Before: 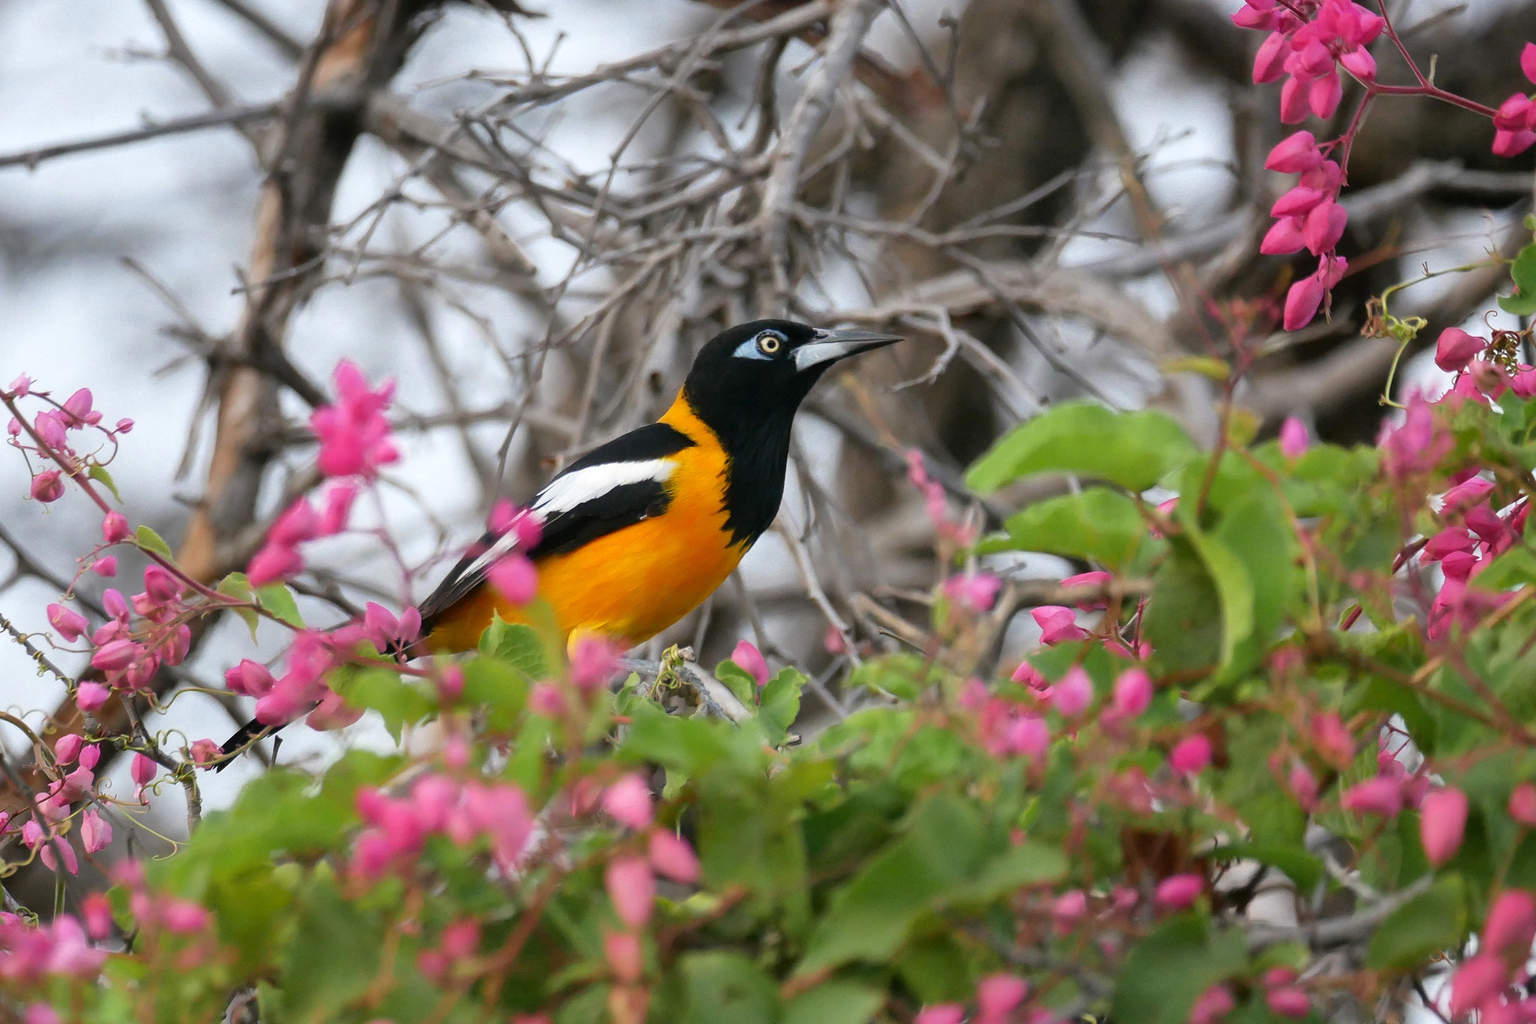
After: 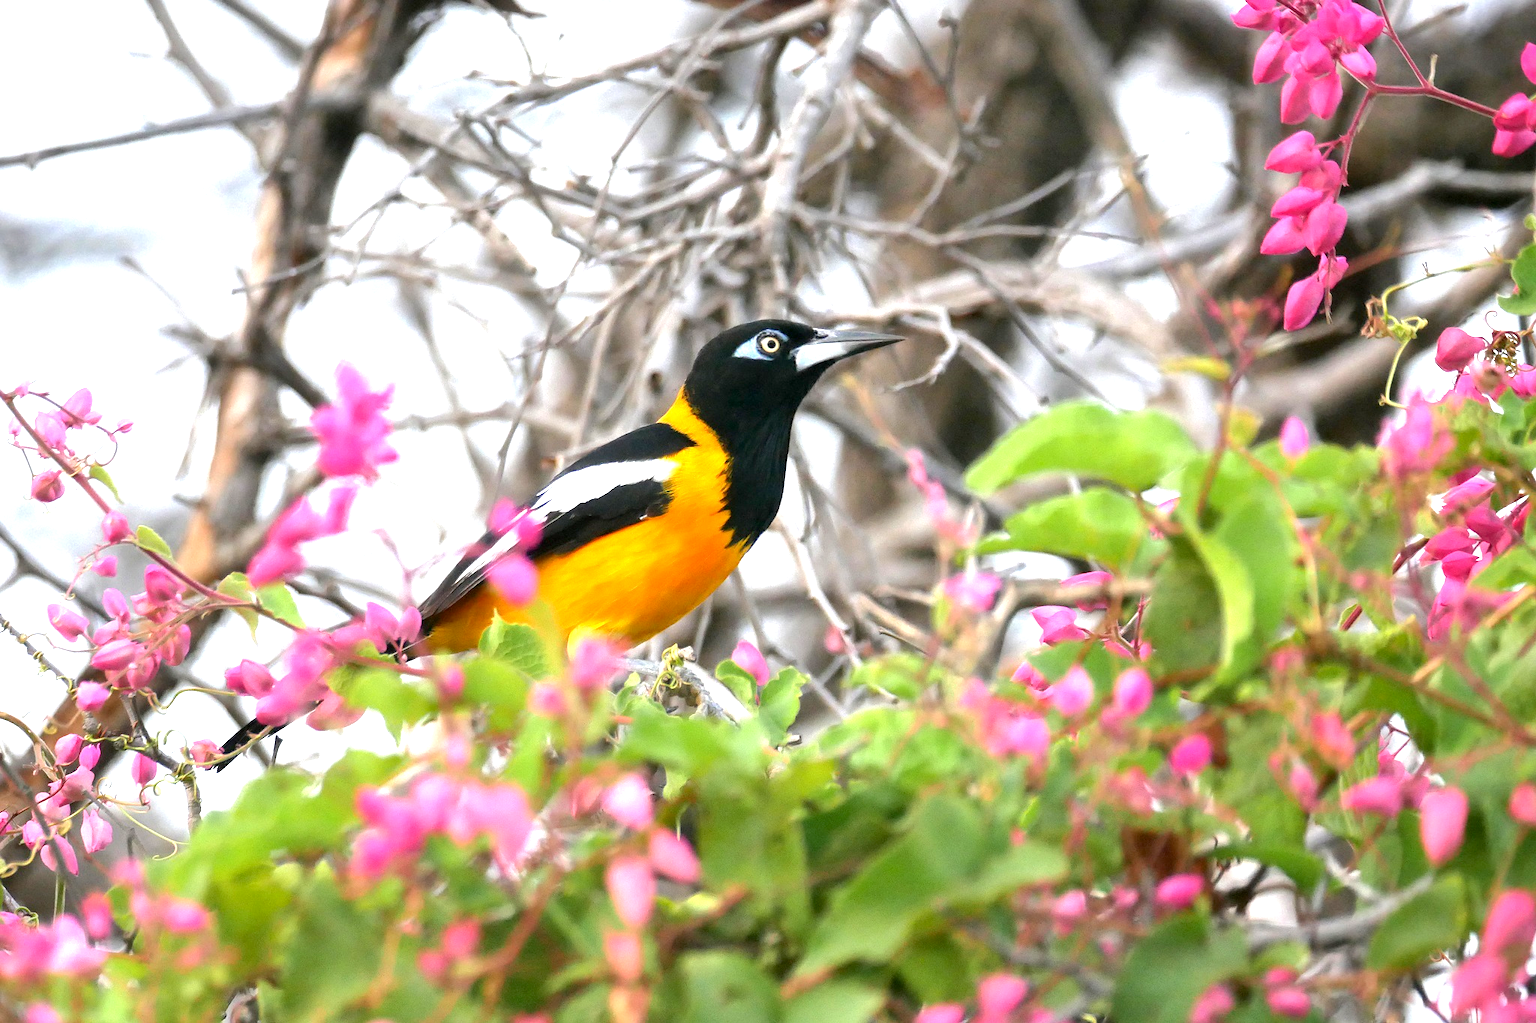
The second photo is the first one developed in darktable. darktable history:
exposure: black level correction 0.001, exposure 1.303 EV, compensate exposure bias true, compensate highlight preservation false
